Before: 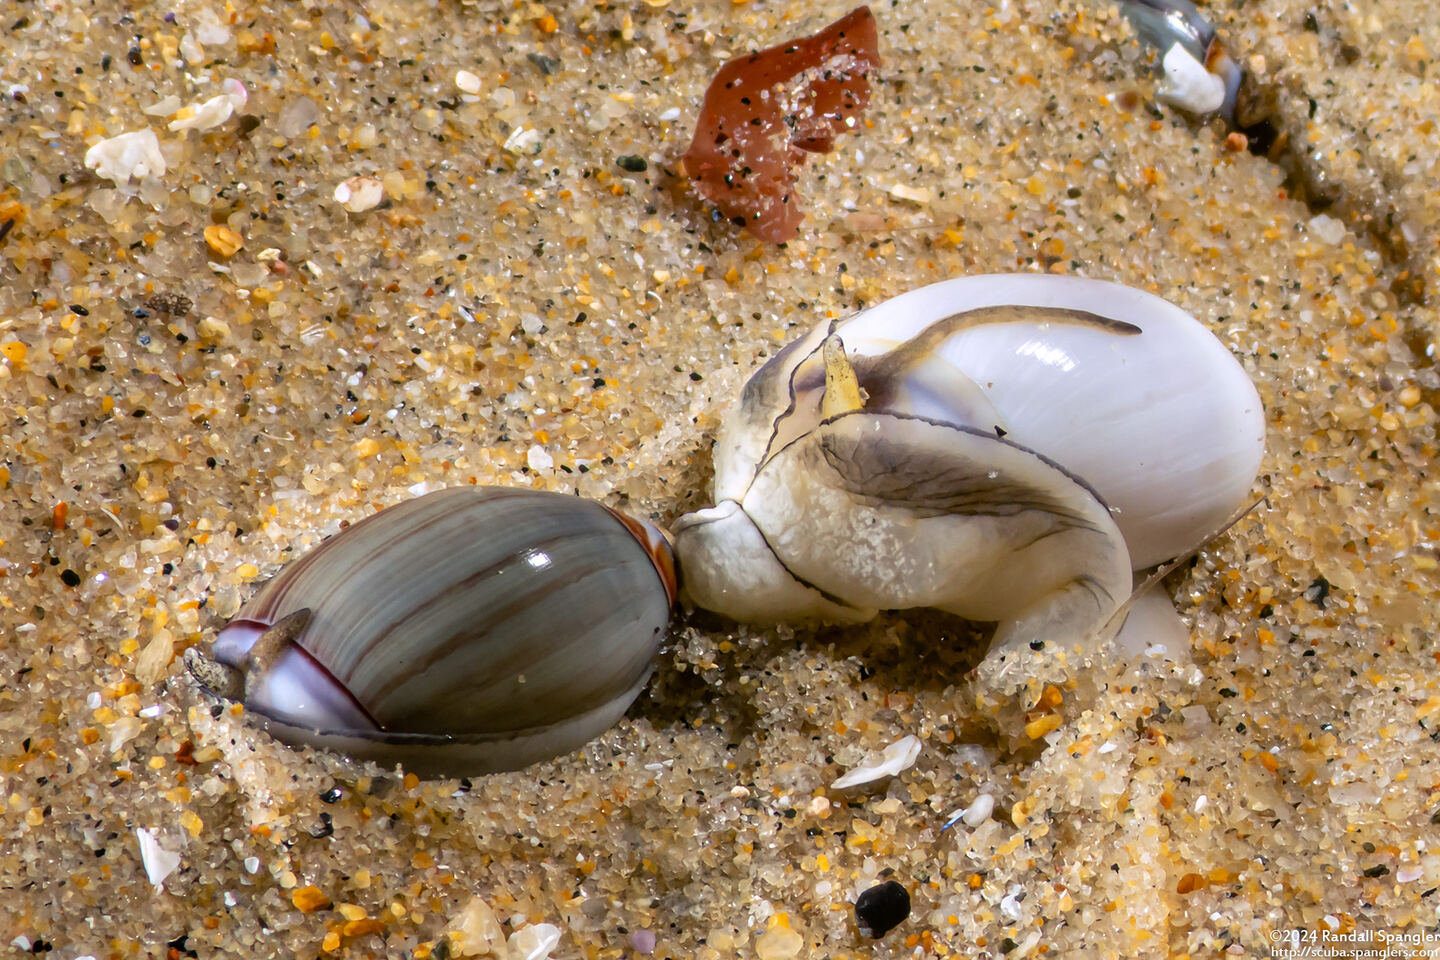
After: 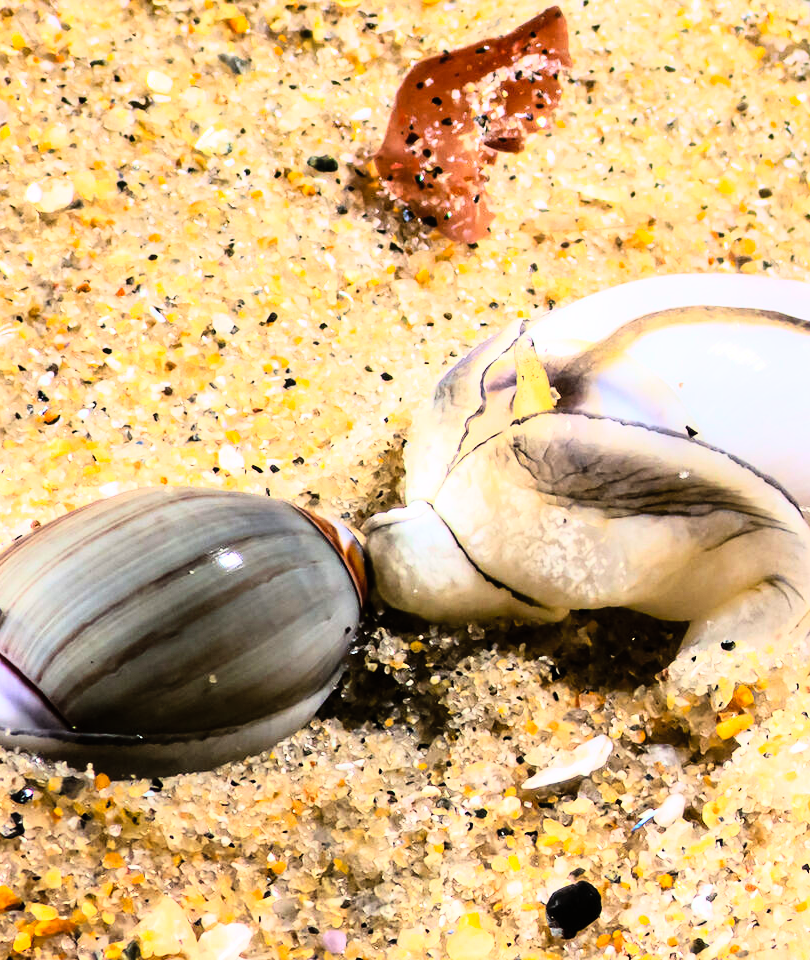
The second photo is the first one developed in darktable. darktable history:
crop: left 21.496%, right 22.254%
contrast brightness saturation: contrast 0.03, brightness 0.06, saturation 0.13
rgb curve: curves: ch0 [(0, 0) (0.21, 0.15) (0.24, 0.21) (0.5, 0.75) (0.75, 0.96) (0.89, 0.99) (1, 1)]; ch1 [(0, 0.02) (0.21, 0.13) (0.25, 0.2) (0.5, 0.67) (0.75, 0.9) (0.89, 0.97) (1, 1)]; ch2 [(0, 0.02) (0.21, 0.13) (0.25, 0.2) (0.5, 0.67) (0.75, 0.9) (0.89, 0.97) (1, 1)], compensate middle gray true
